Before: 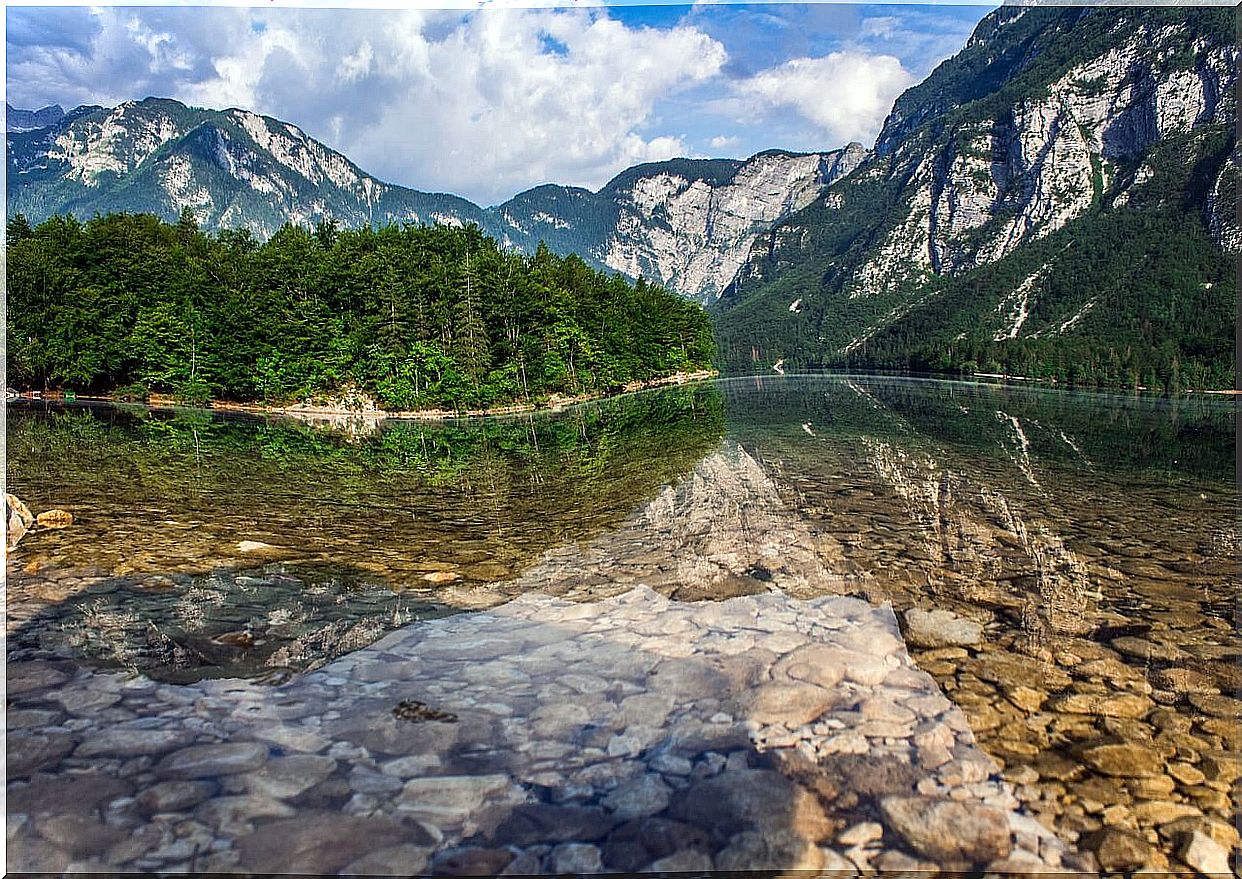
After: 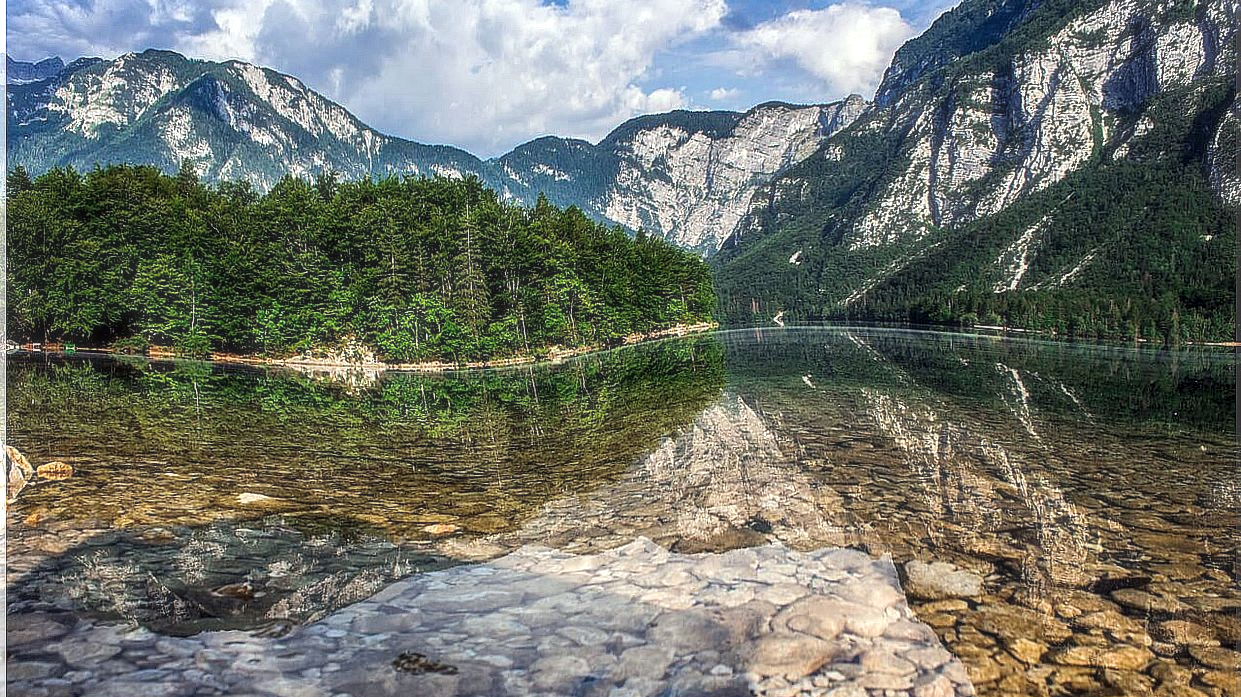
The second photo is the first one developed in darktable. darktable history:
crop and rotate: top 5.667%, bottom 14.937%
haze removal: strength -0.05
local contrast: on, module defaults
